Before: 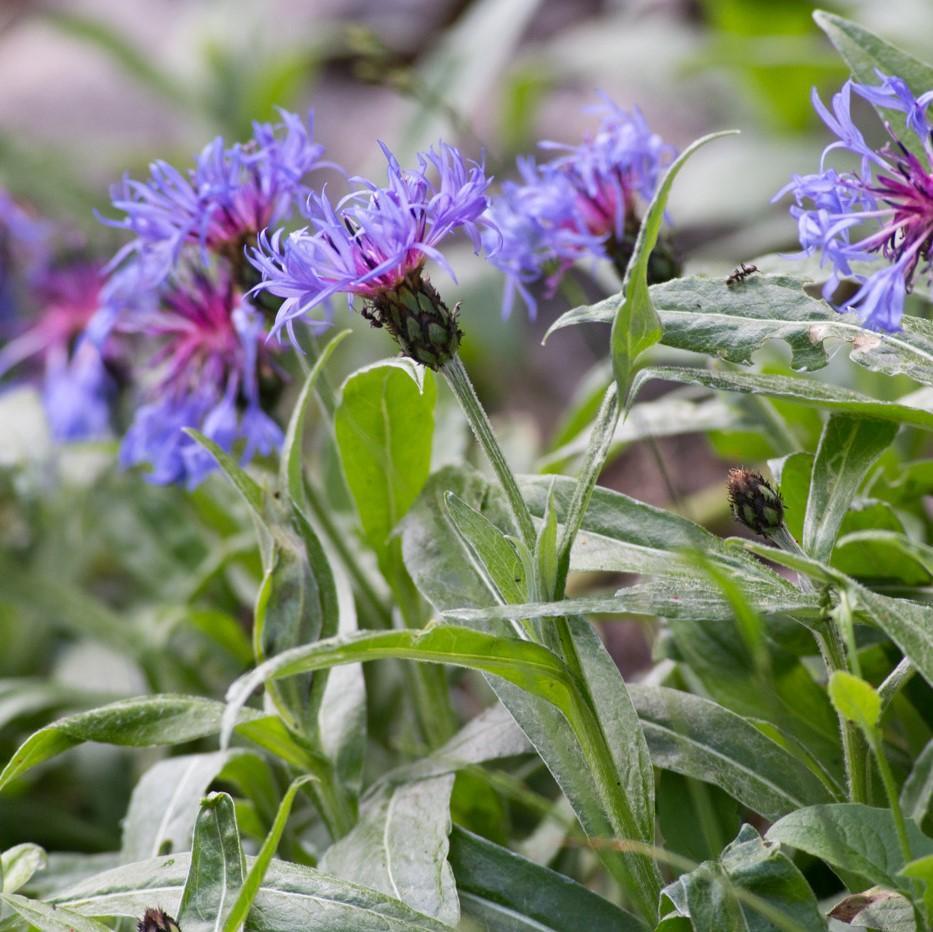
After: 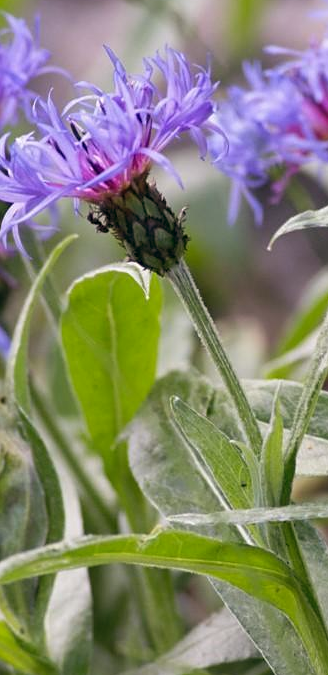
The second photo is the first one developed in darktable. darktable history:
crop and rotate: left 29.476%, top 10.214%, right 35.32%, bottom 17.333%
sharpen: amount 0.2
color balance: lift [1, 0.998, 1.001, 1.002], gamma [1, 1.02, 1, 0.98], gain [1, 1.02, 1.003, 0.98]
